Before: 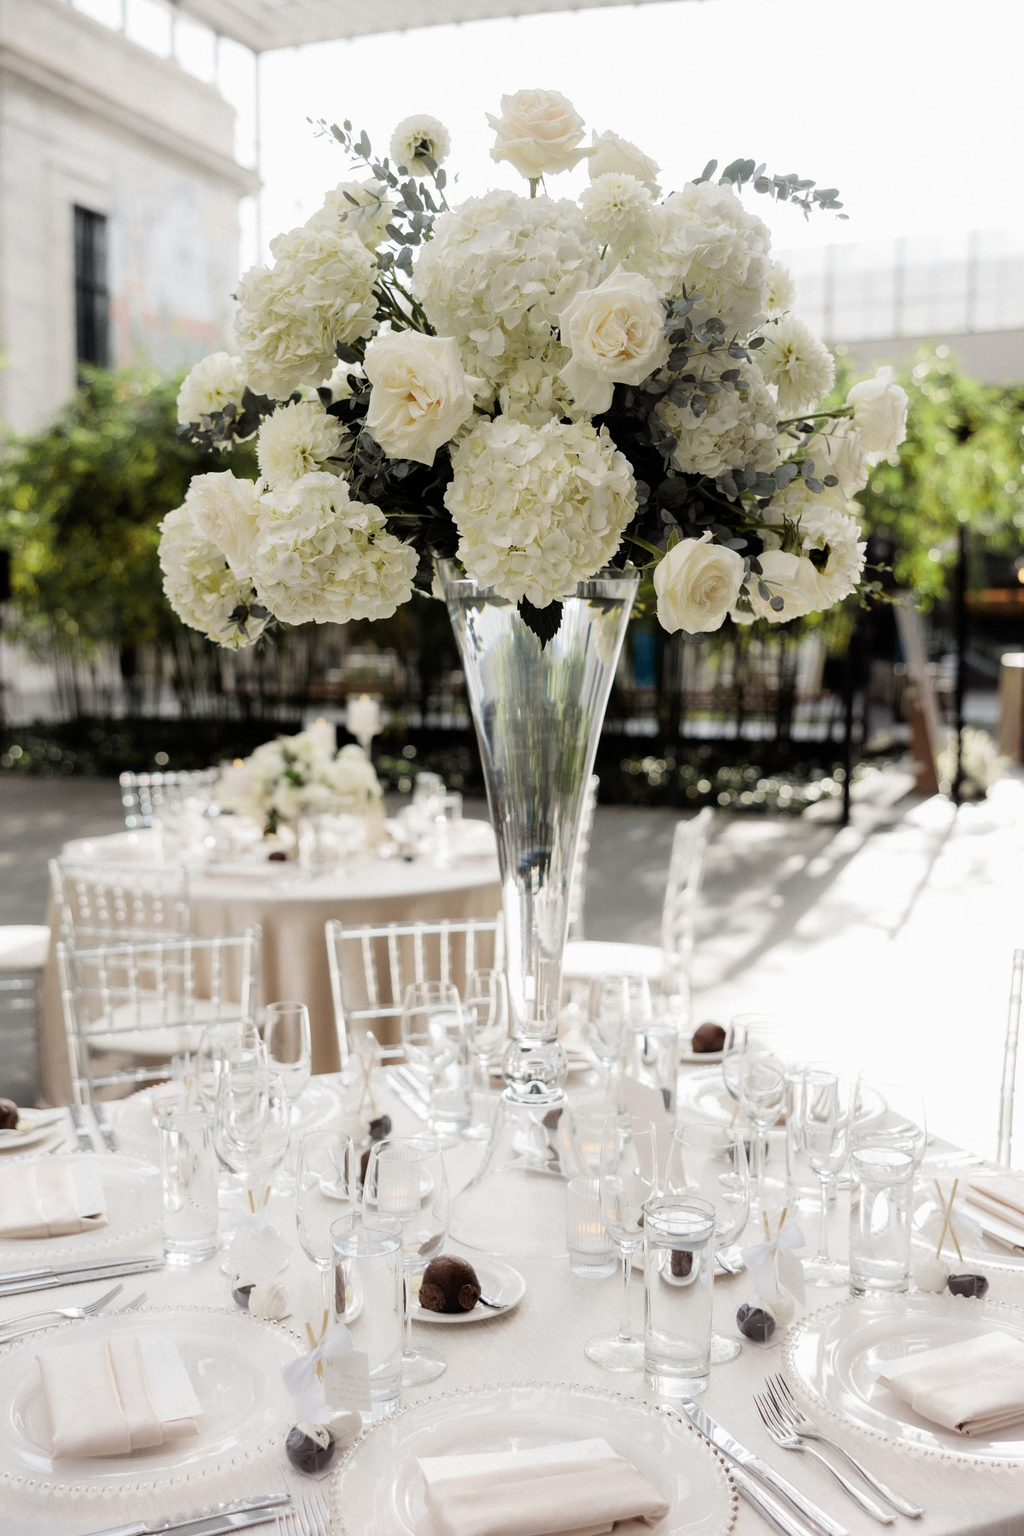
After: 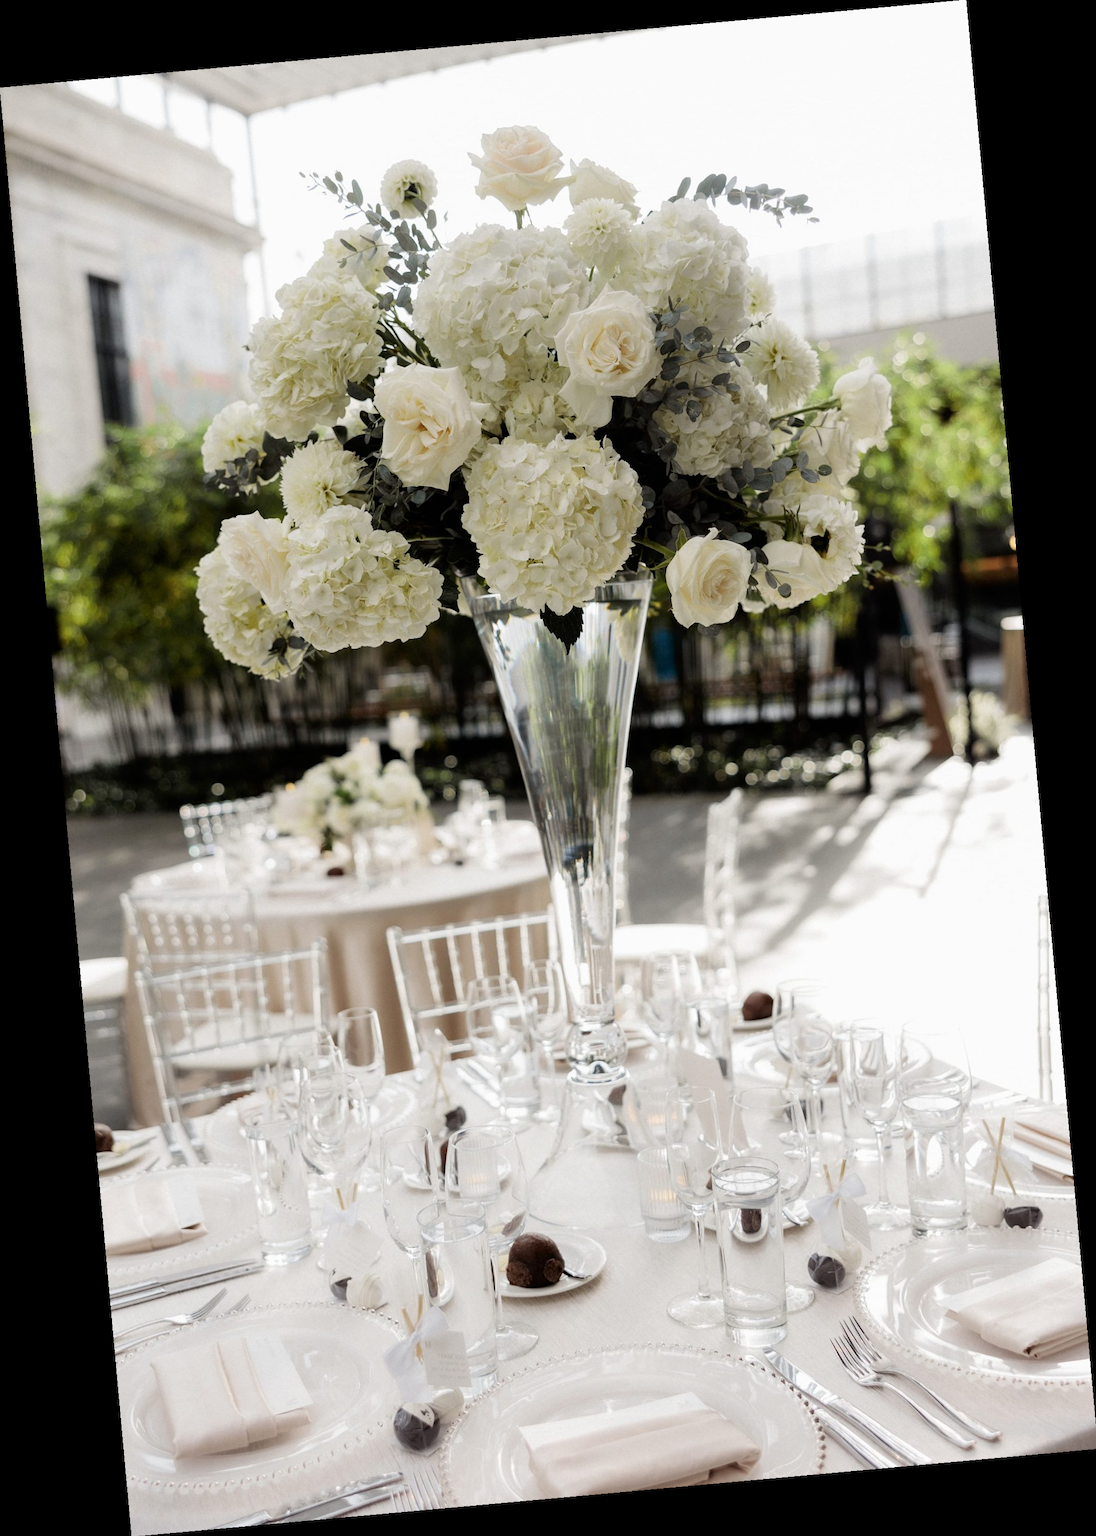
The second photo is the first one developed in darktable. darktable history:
contrast brightness saturation: contrast 0.03, brightness -0.04
rotate and perspective: rotation -5.2°, automatic cropping off
exposure: compensate highlight preservation false
